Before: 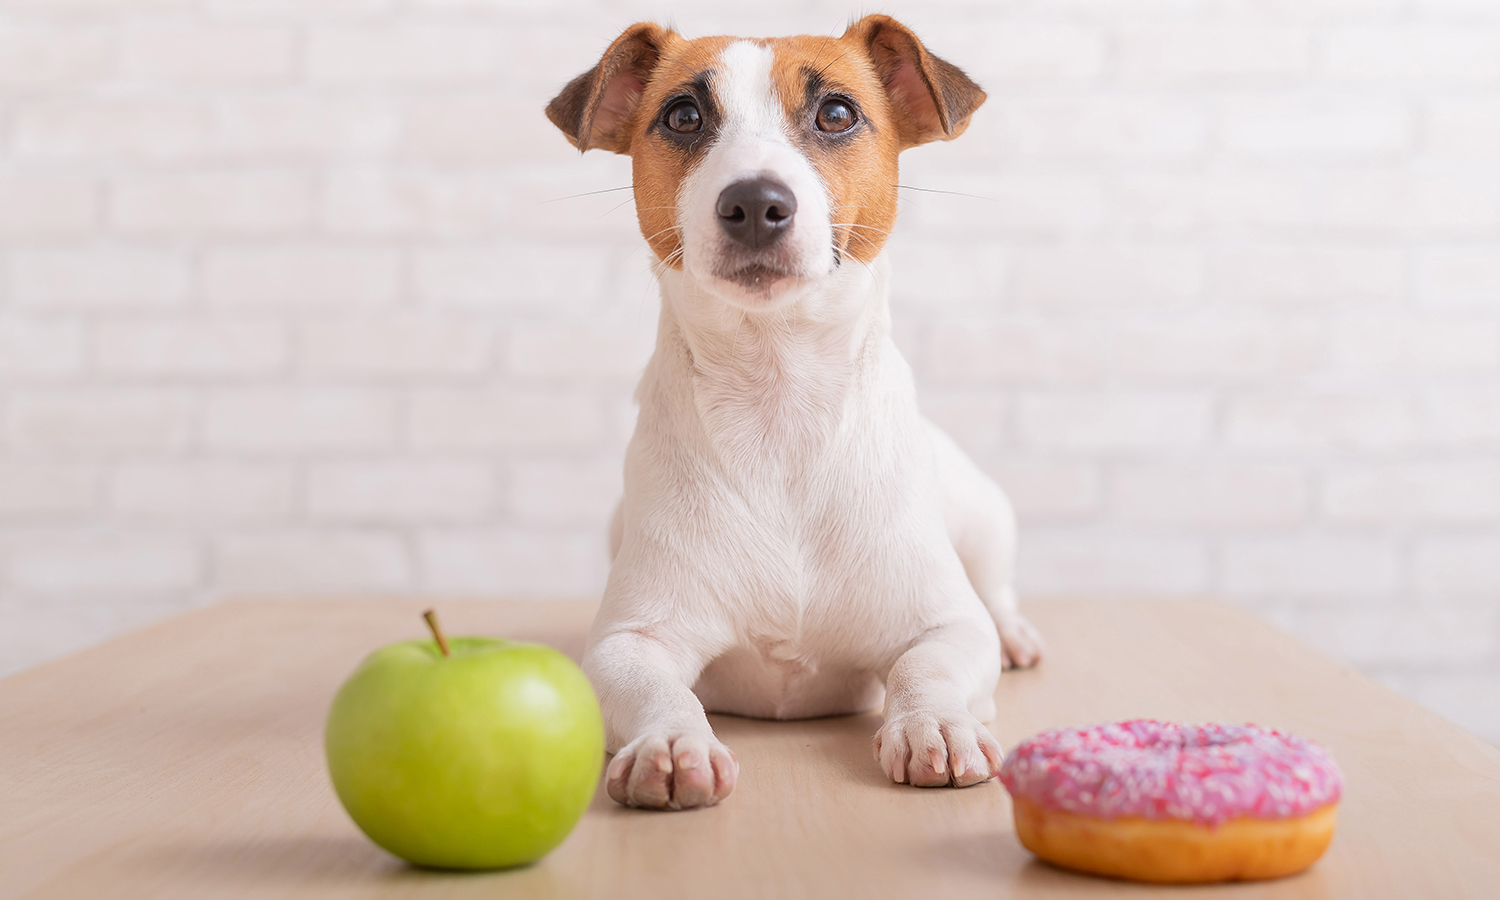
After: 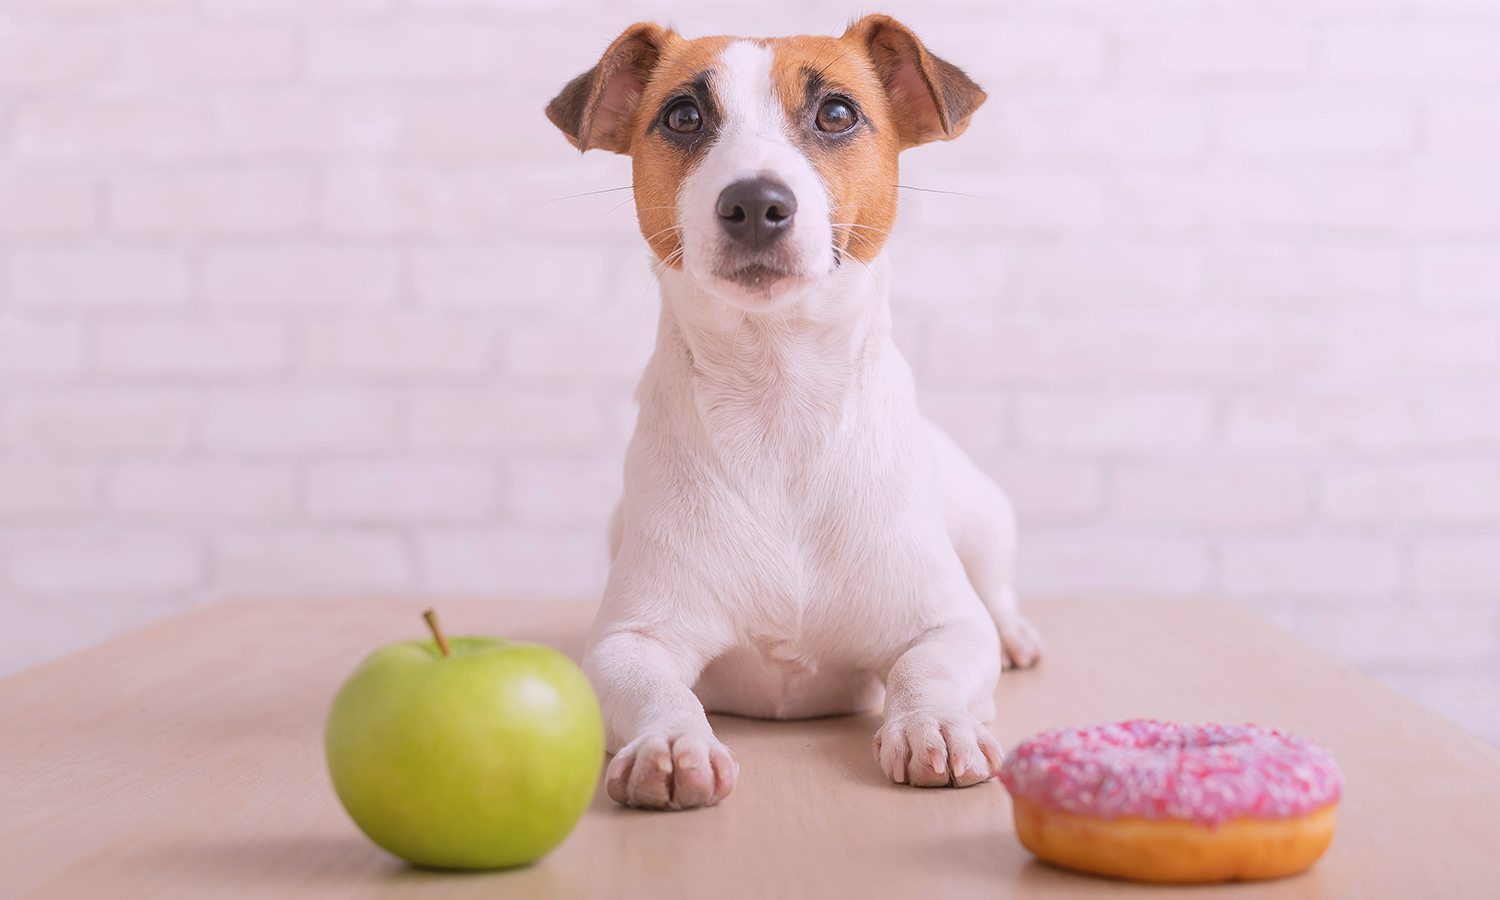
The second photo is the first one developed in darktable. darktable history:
contrast brightness saturation: contrast -0.1, saturation -0.1
white balance: red 1.05, blue 1.072
